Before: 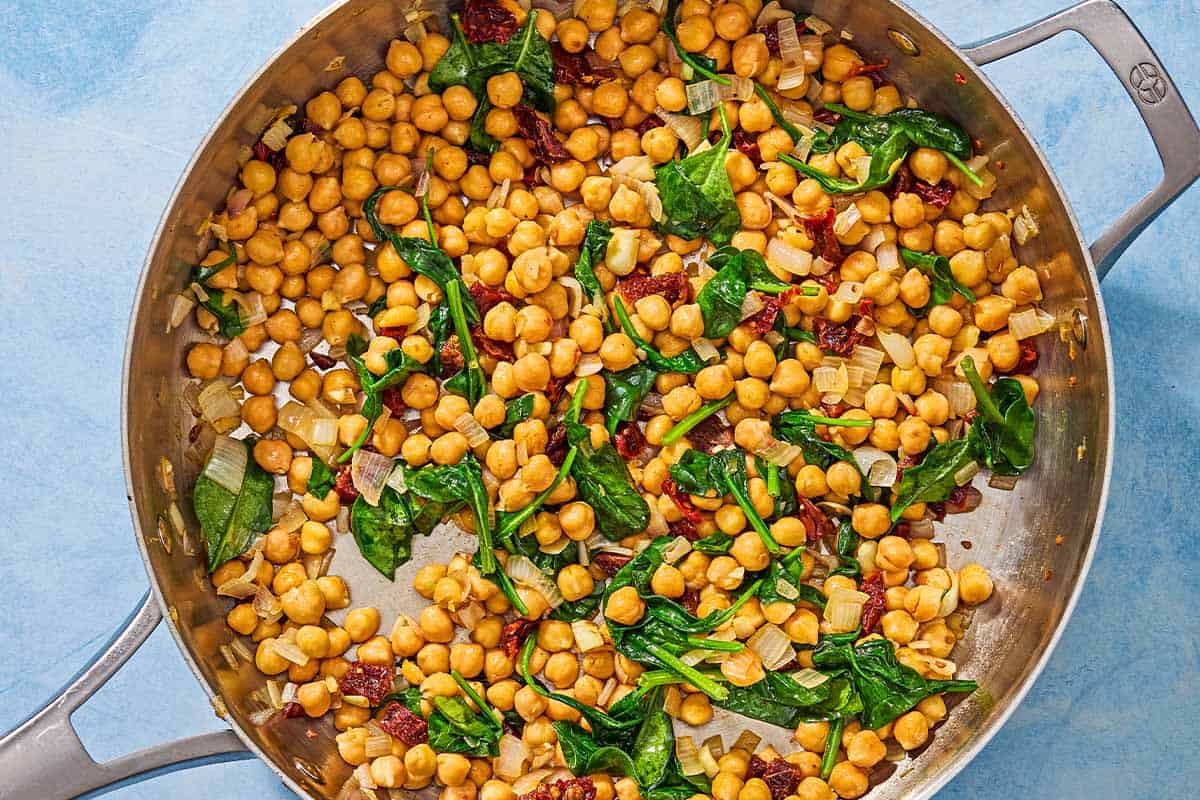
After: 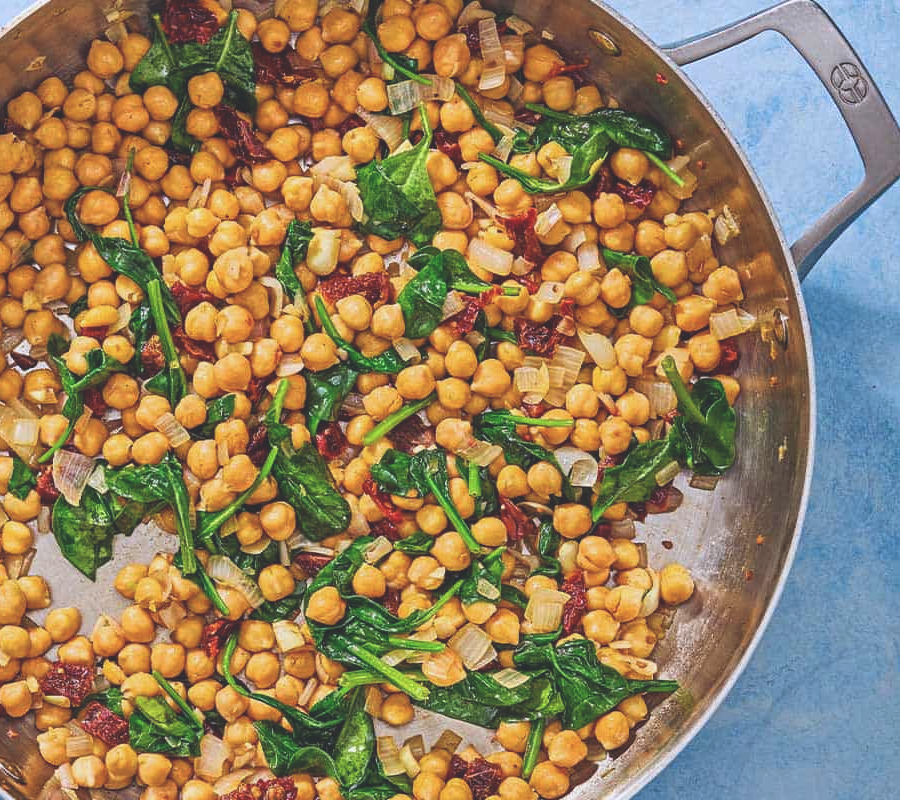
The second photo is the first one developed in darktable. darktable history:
exposure: black level correction -0.025, exposure -0.119 EV, compensate highlight preservation false
color calibration: illuminant as shot in camera, x 0.358, y 0.373, temperature 4628.91 K
crop and rotate: left 24.999%
